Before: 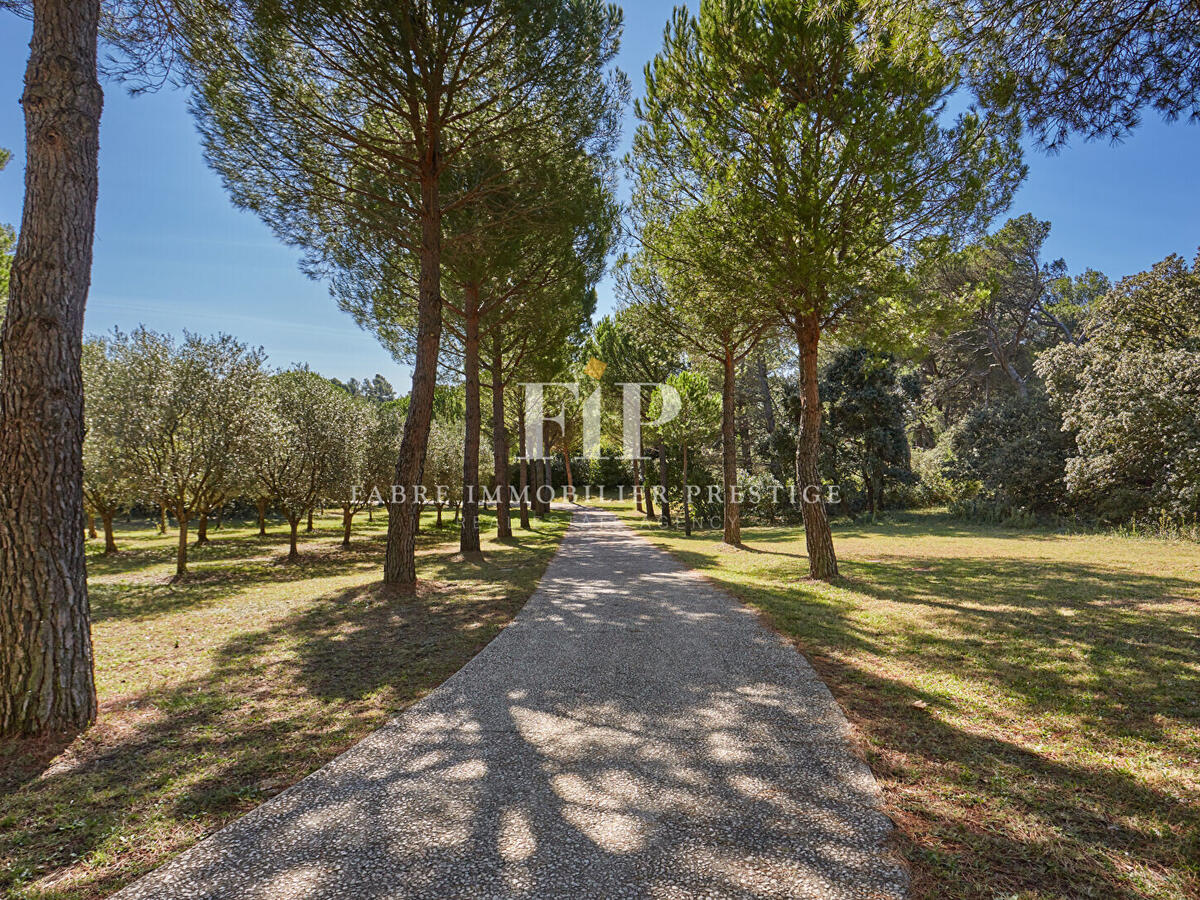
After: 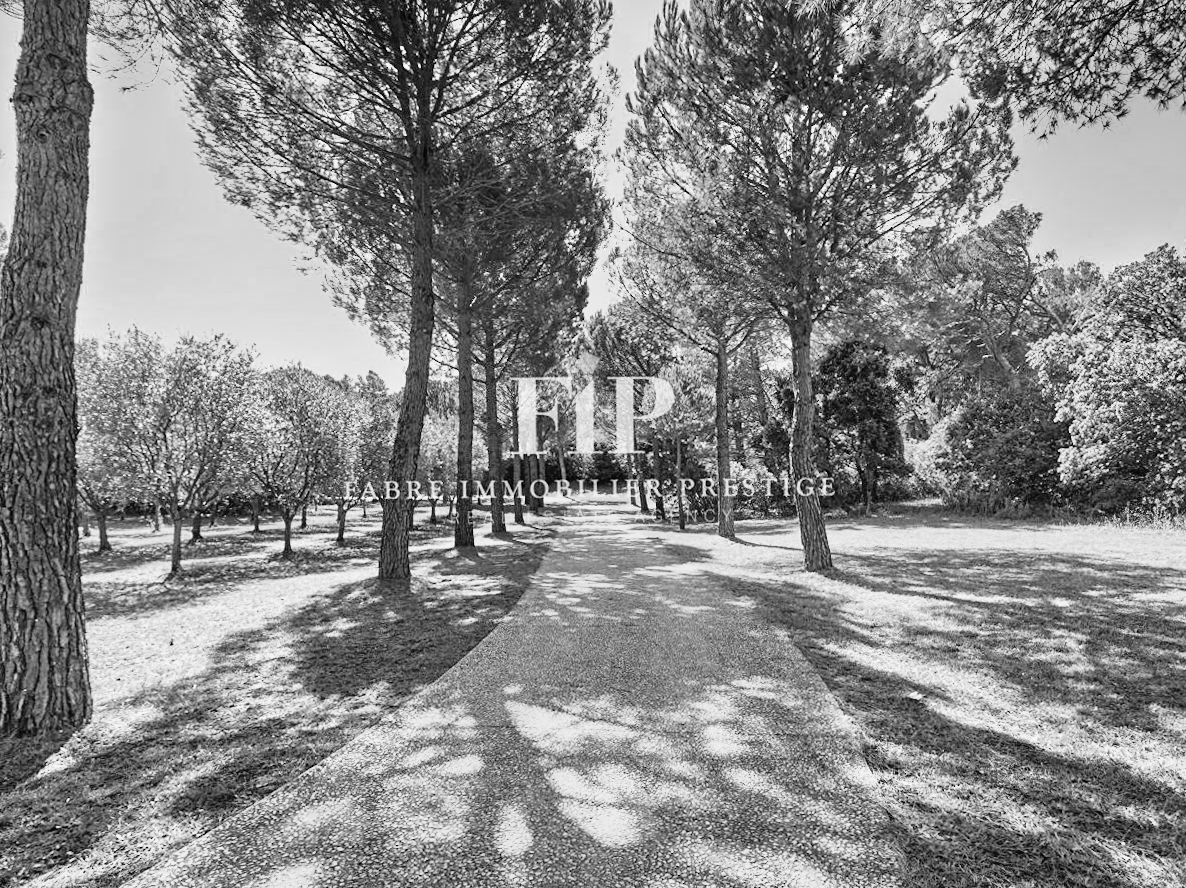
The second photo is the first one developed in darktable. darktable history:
rotate and perspective: rotation -0.45°, automatic cropping original format, crop left 0.008, crop right 0.992, crop top 0.012, crop bottom 0.988
color zones: curves: ch0 [(0.473, 0.374) (0.742, 0.784)]; ch1 [(0.354, 0.737) (0.742, 0.705)]; ch2 [(0.318, 0.421) (0.758, 0.532)]
base curve: curves: ch0 [(0, 0) (0.012, 0.01) (0.073, 0.168) (0.31, 0.711) (0.645, 0.957) (1, 1)], preserve colors none
monochrome: a 26.22, b 42.67, size 0.8
